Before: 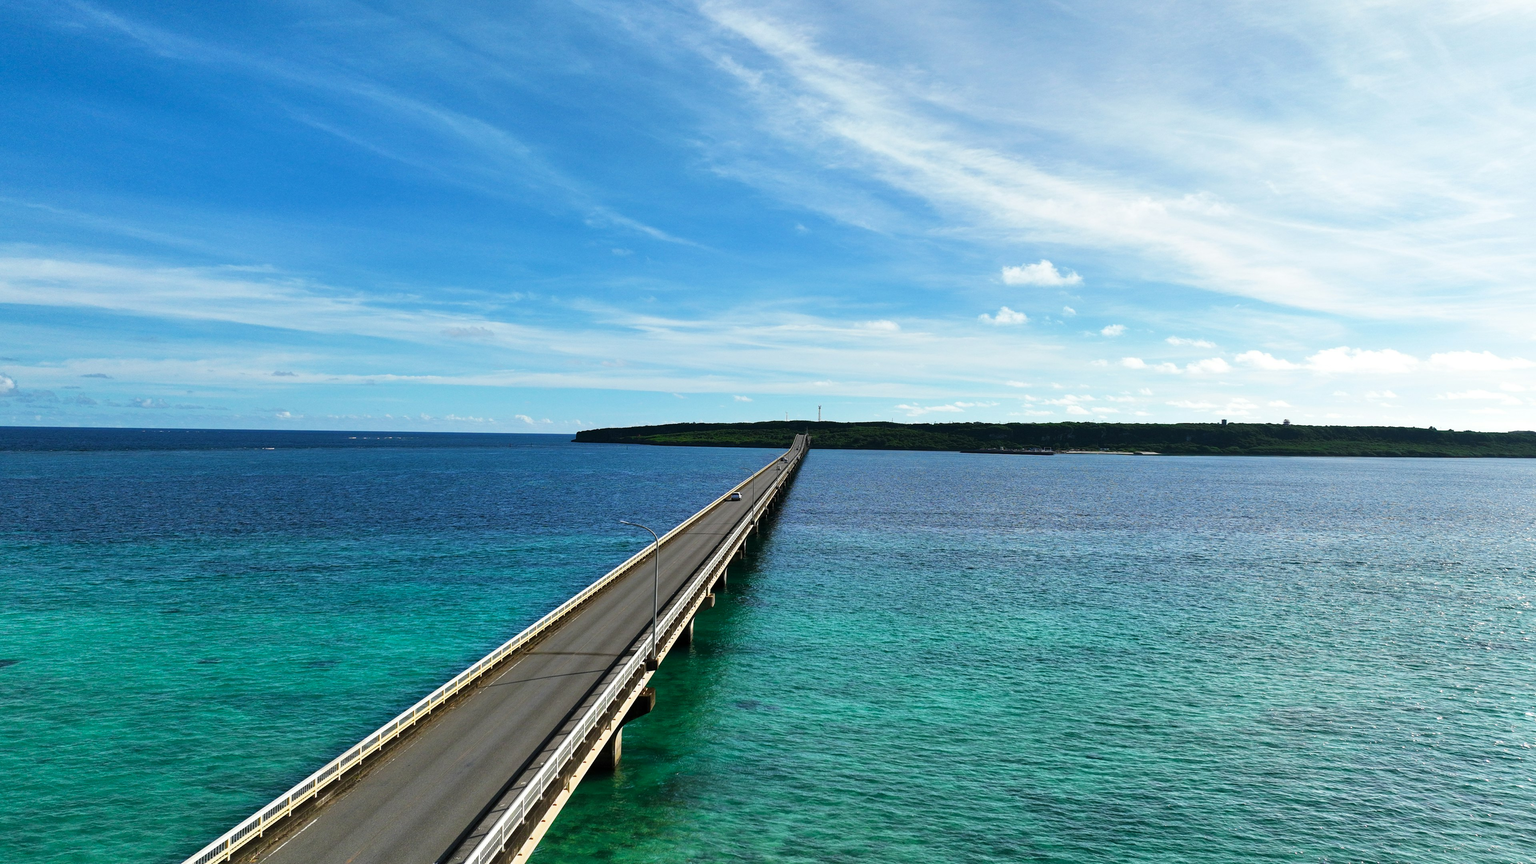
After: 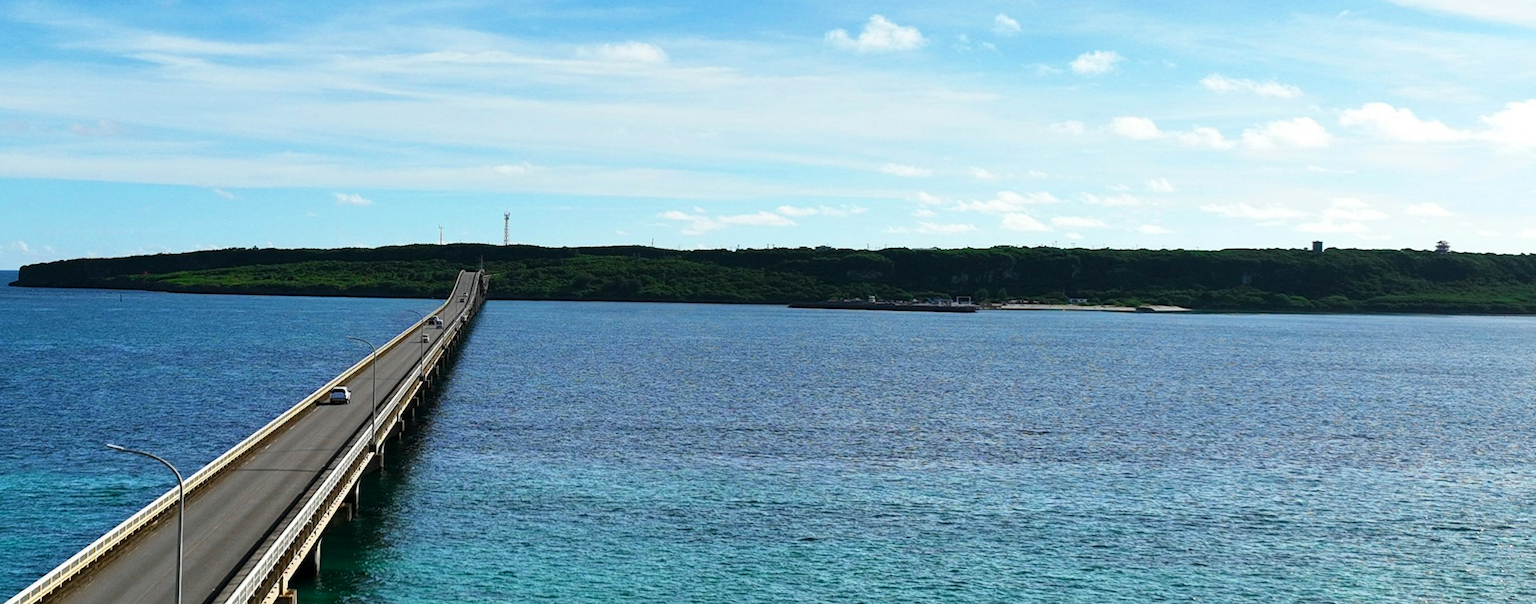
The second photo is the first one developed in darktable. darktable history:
crop: left 36.901%, top 34.674%, right 13.19%, bottom 30.406%
color zones: curves: ch0 [(0.11, 0.396) (0.195, 0.36) (0.25, 0.5) (0.303, 0.412) (0.357, 0.544) (0.75, 0.5) (0.967, 0.328)]; ch1 [(0, 0.468) (0.112, 0.512) (0.202, 0.6) (0.25, 0.5) (0.307, 0.352) (0.357, 0.544) (0.75, 0.5) (0.963, 0.524)]
